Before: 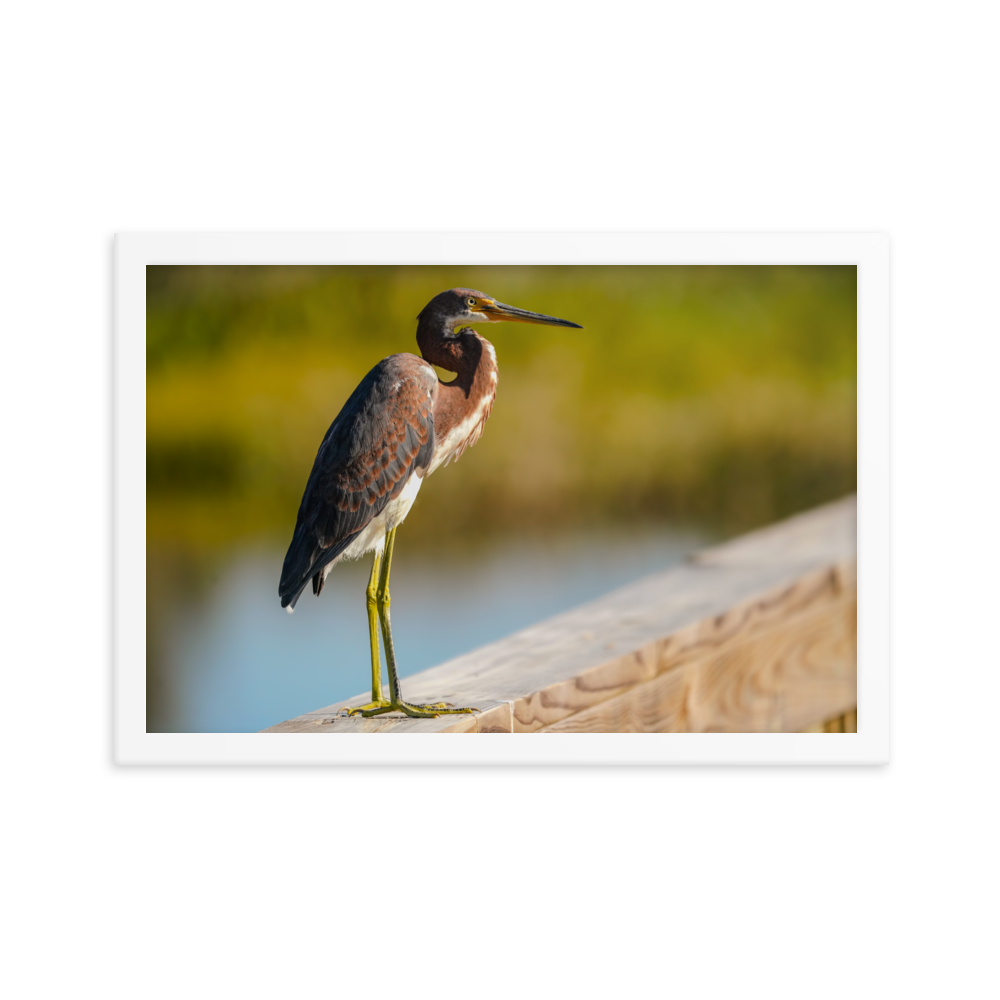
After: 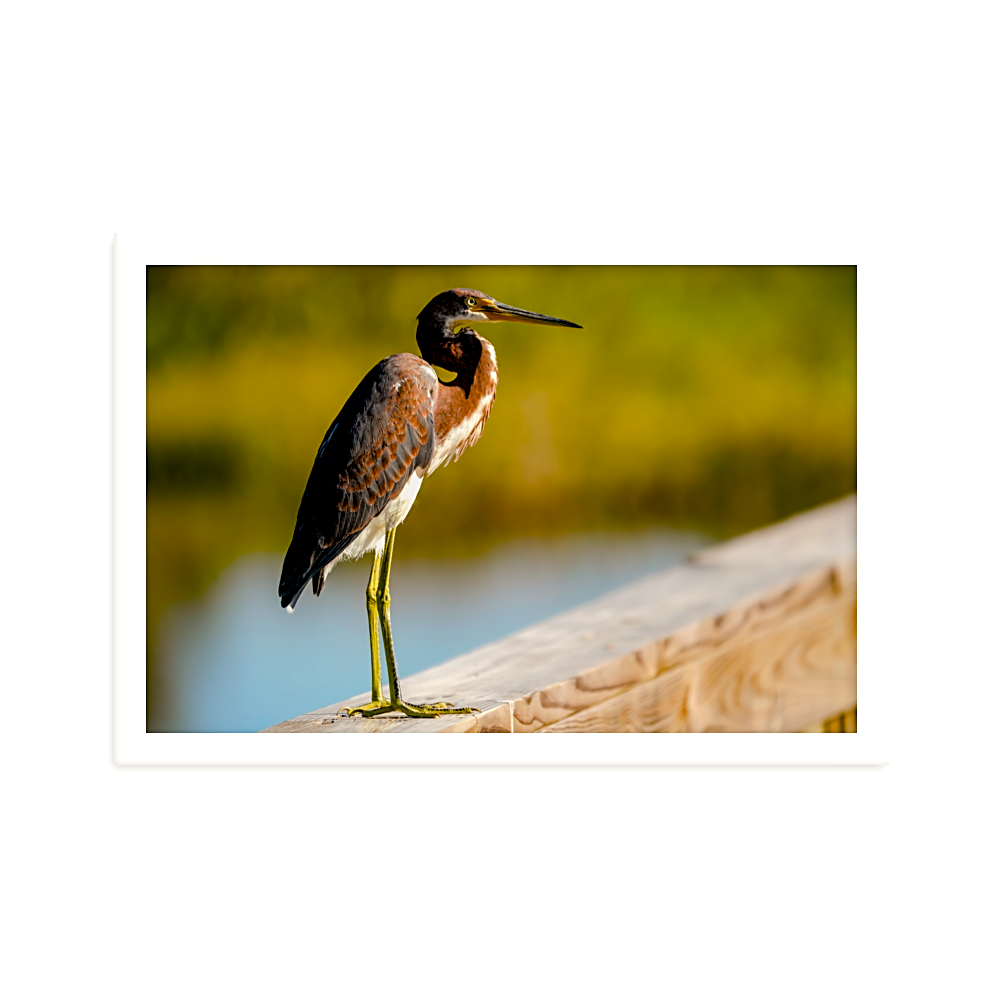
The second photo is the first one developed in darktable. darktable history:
white balance: red 1.009, blue 0.985
color balance rgb: shadows lift › luminance -9.41%, highlights gain › luminance 17.6%, global offset › luminance -1.45%, perceptual saturation grading › highlights -17.77%, perceptual saturation grading › mid-tones 33.1%, perceptual saturation grading › shadows 50.52%, global vibrance 24.22%
sharpen: on, module defaults
